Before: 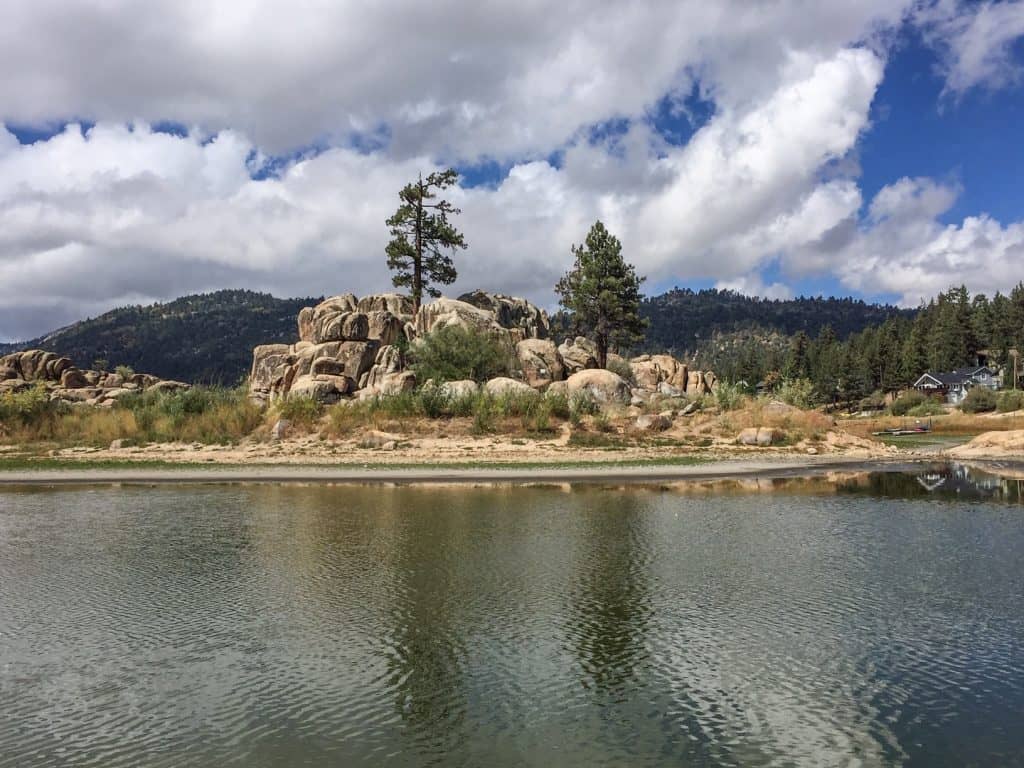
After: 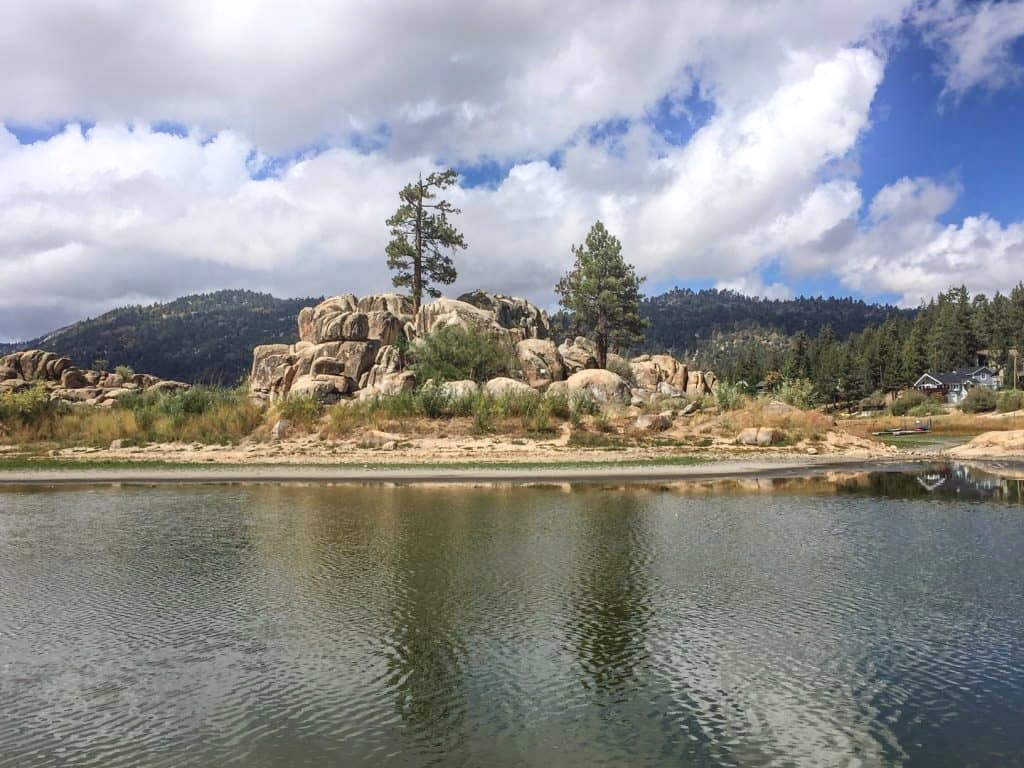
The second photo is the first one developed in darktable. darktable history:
bloom: size 16%, threshold 98%, strength 20%
exposure: exposure 0.15 EV, compensate highlight preservation false
